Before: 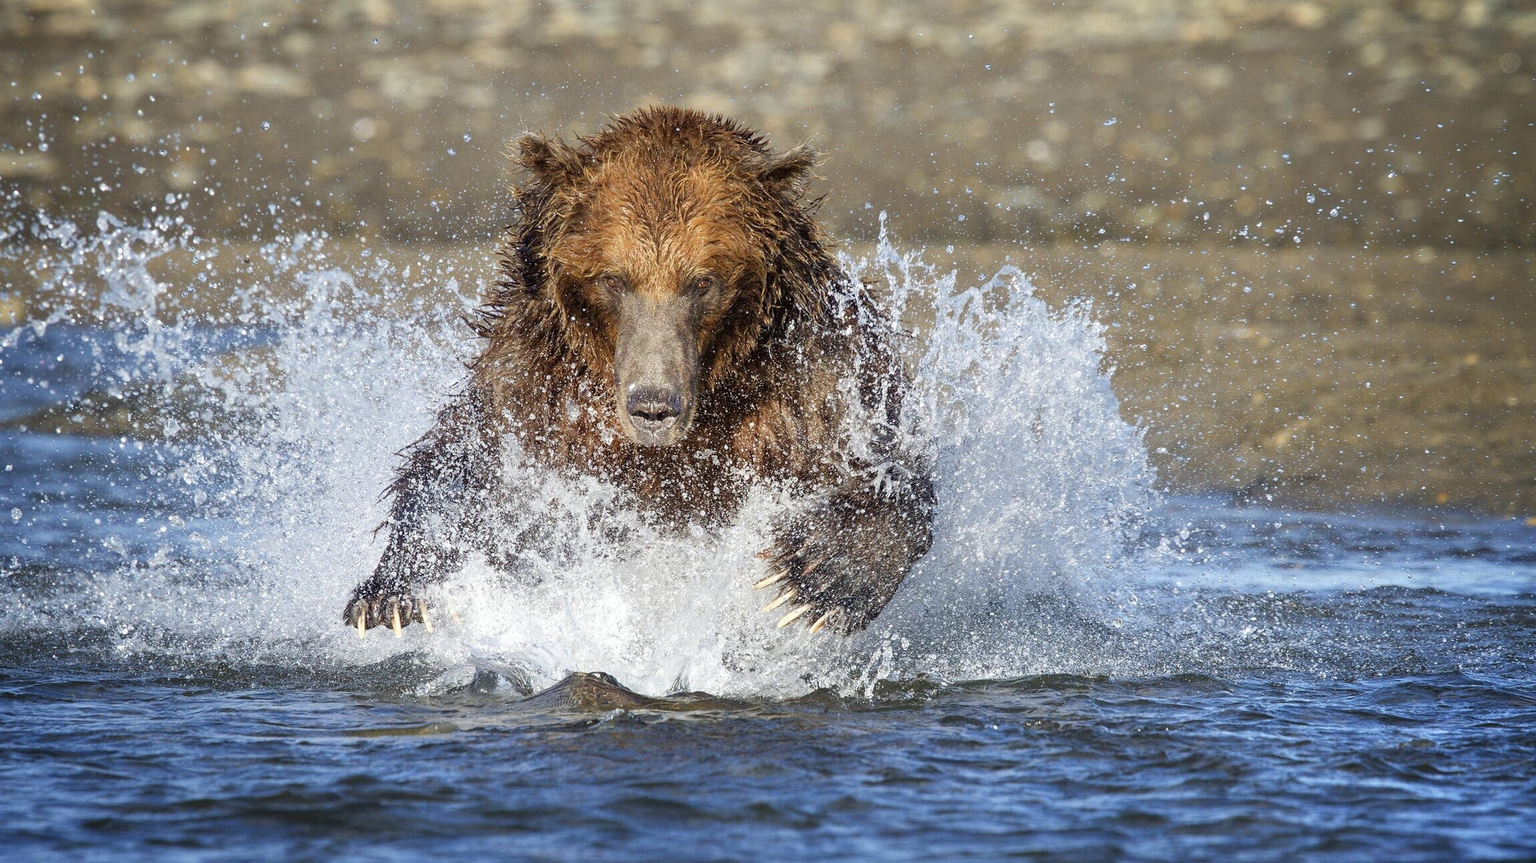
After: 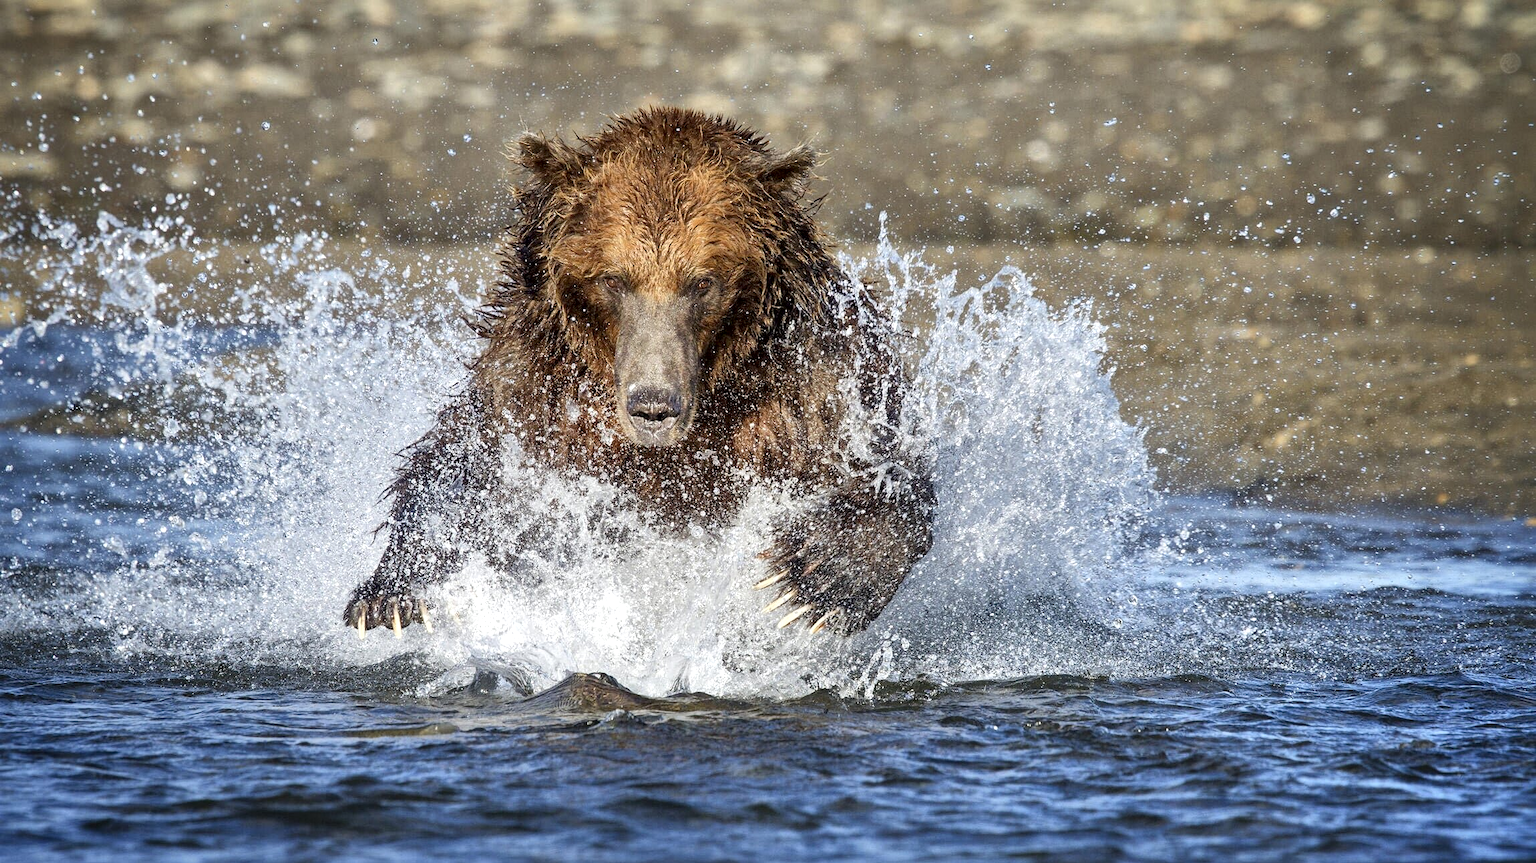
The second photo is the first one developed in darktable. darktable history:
local contrast: mode bilateral grid, contrast 21, coarseness 51, detail 161%, midtone range 0.2
